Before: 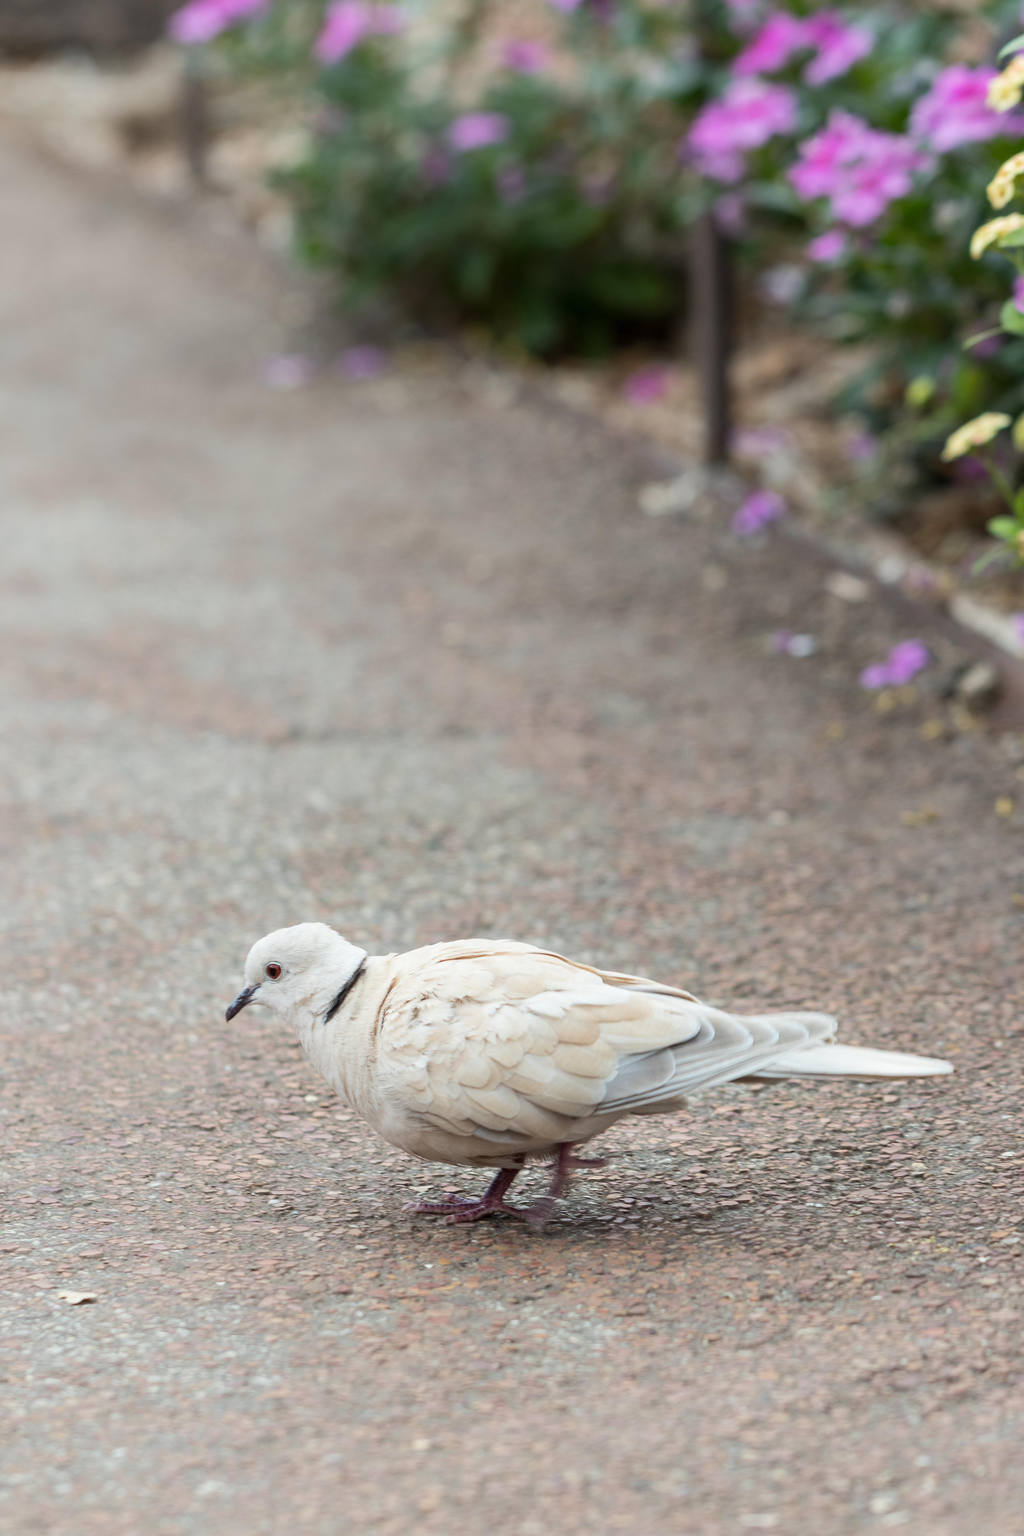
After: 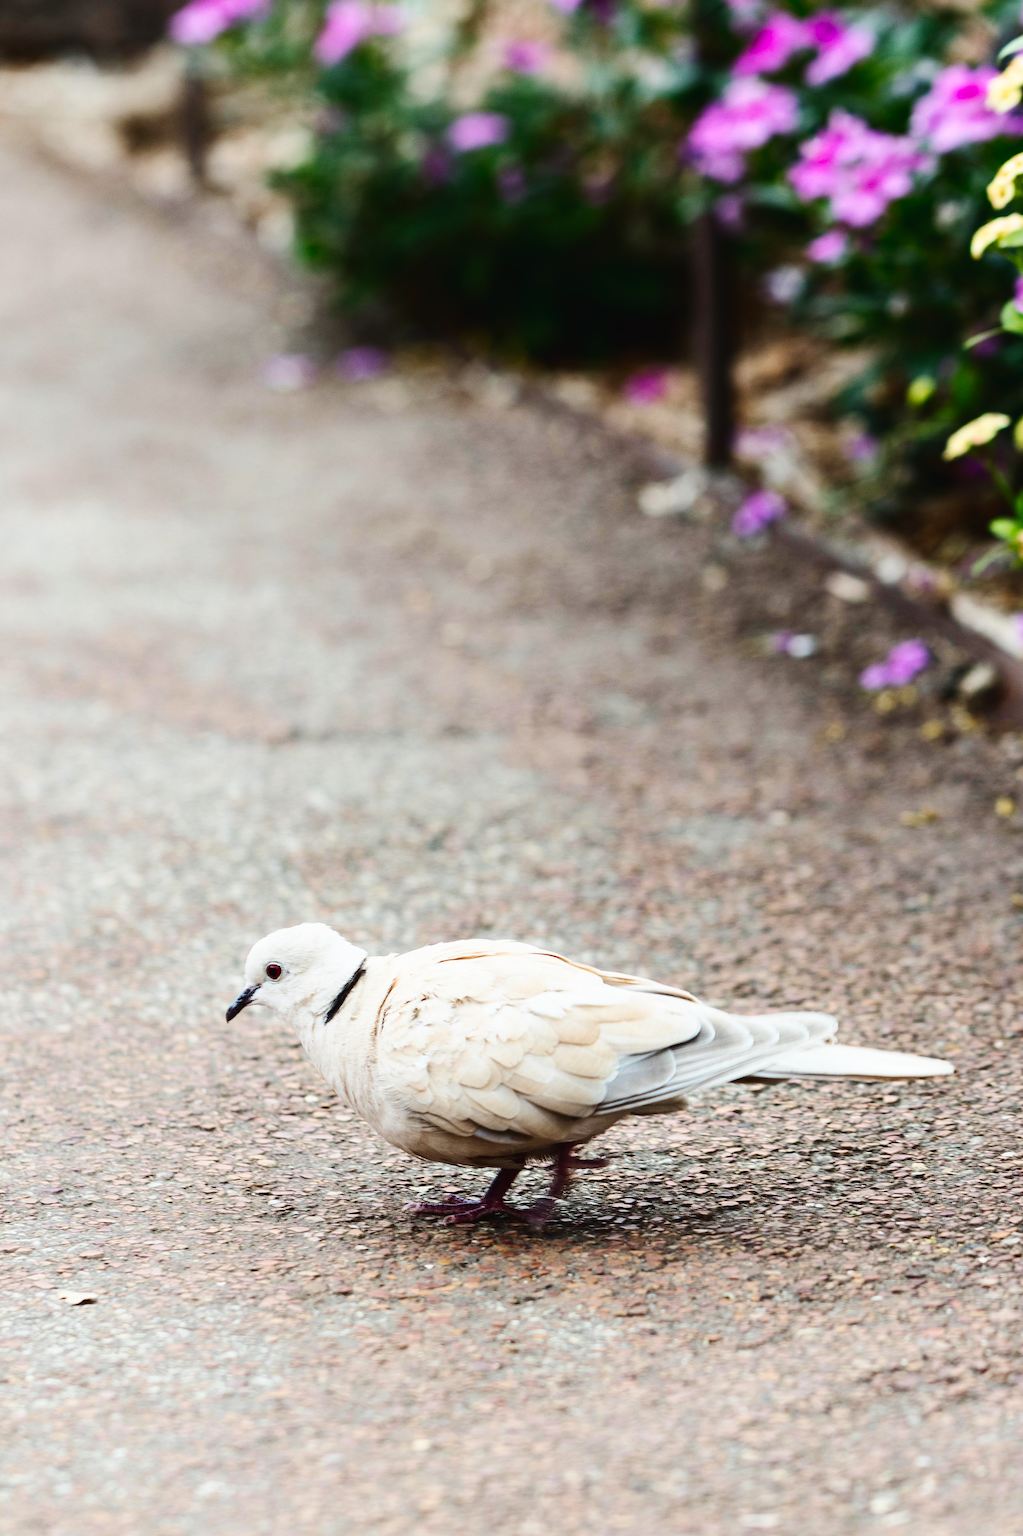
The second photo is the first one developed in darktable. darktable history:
tone curve: curves: ch0 [(0, 0.023) (0.087, 0.065) (0.184, 0.168) (0.45, 0.54) (0.57, 0.683) (0.722, 0.825) (0.877, 0.948) (1, 1)]; ch1 [(0, 0) (0.388, 0.369) (0.45, 0.43) (0.505, 0.509) (0.534, 0.528) (0.657, 0.655) (1, 1)]; ch2 [(0, 0) (0.314, 0.223) (0.427, 0.405) (0.5, 0.5) (0.55, 0.566) (0.625, 0.657) (1, 1)], preserve colors none
contrast brightness saturation: contrast 0.219, brightness -0.181, saturation 0.233
